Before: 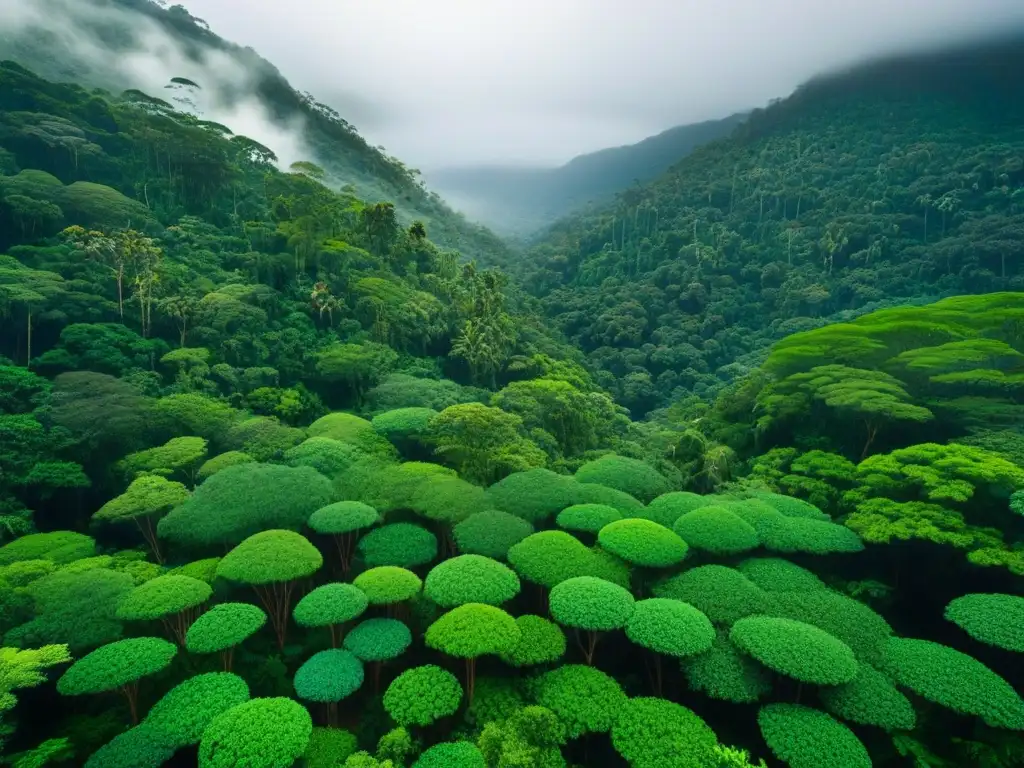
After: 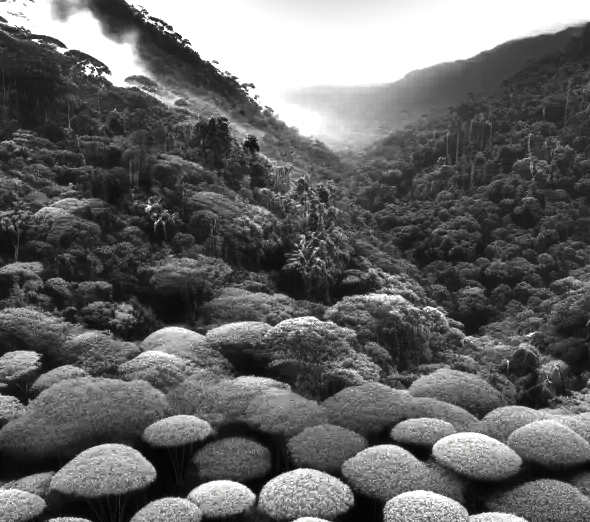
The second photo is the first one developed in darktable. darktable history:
crop: left 16.213%, top 11.236%, right 26.119%, bottom 20.738%
shadows and highlights: radius 134.73, soften with gaussian
contrast brightness saturation: contrast -0.034, brightness -0.607, saturation -0.989
exposure: black level correction 0, exposure 1.29 EV, compensate highlight preservation false
